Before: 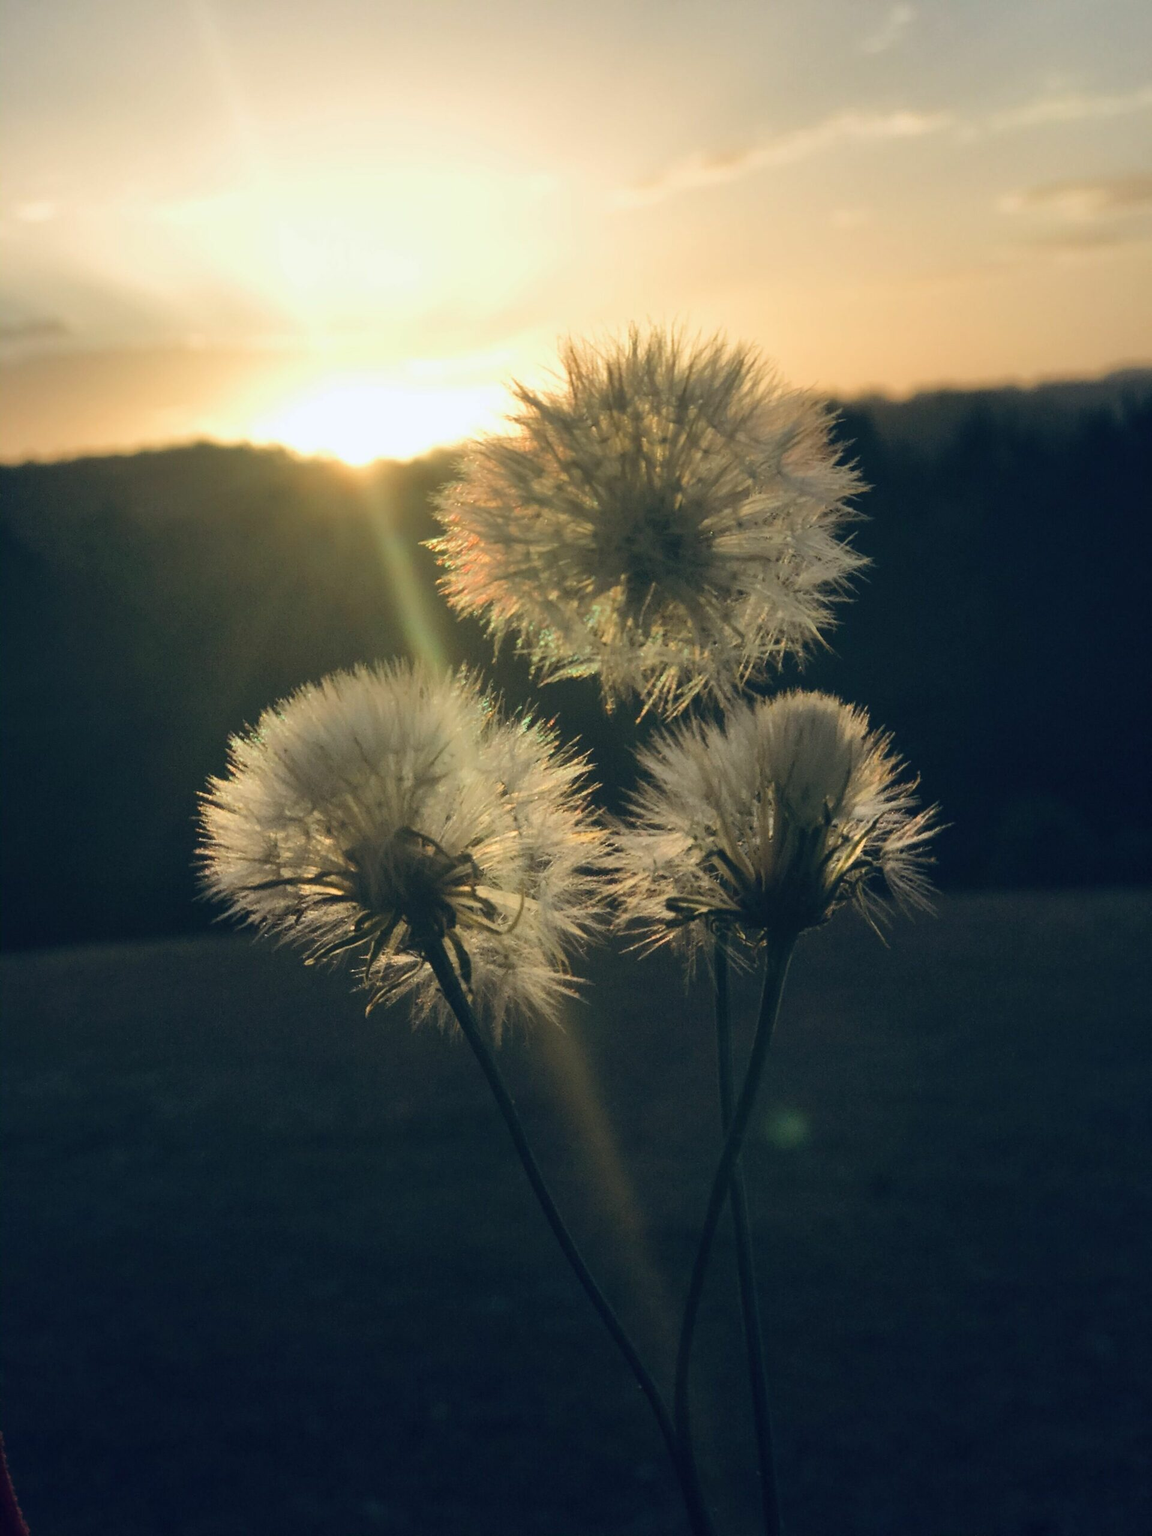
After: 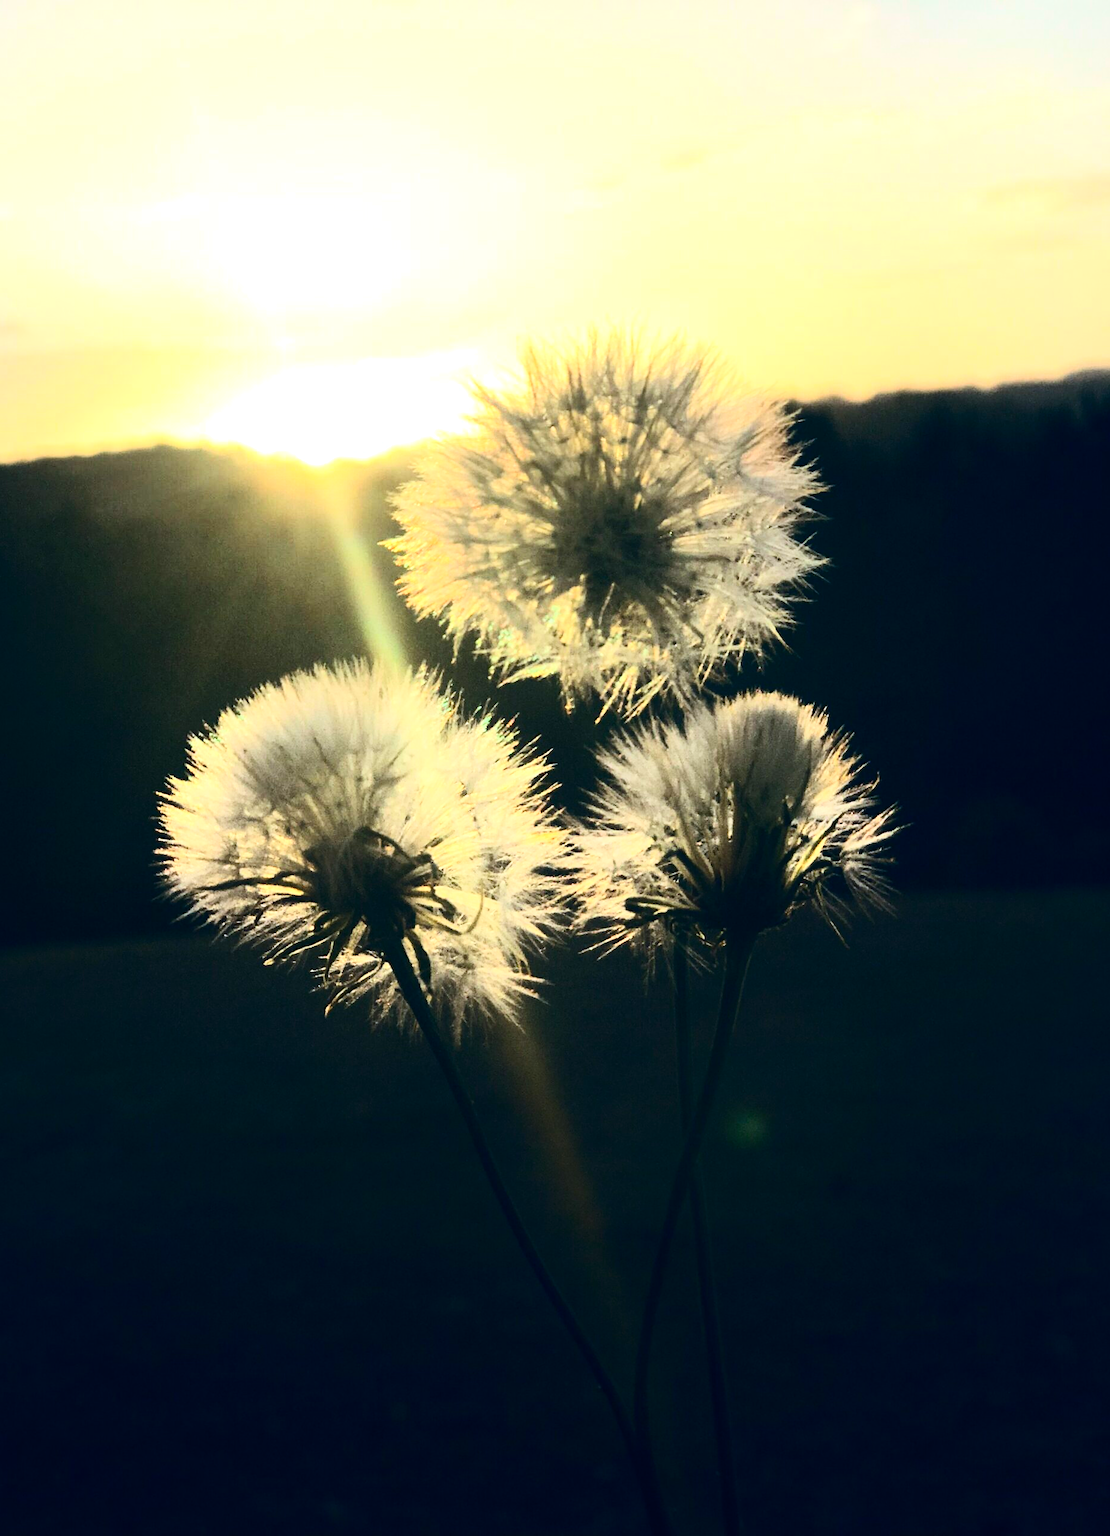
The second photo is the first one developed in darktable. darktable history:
color balance rgb: highlights gain › luminance 16.998%, highlights gain › chroma 2.836%, highlights gain › hue 261.91°, perceptual saturation grading › global saturation 0.804%, global vibrance 20%
tone equalizer: -8 EV -0.768 EV, -7 EV -0.686 EV, -6 EV -0.595 EV, -5 EV -0.373 EV, -3 EV 0.37 EV, -2 EV 0.6 EV, -1 EV 0.694 EV, +0 EV 0.721 EV
crop and rotate: left 3.542%
contrast brightness saturation: contrast 0.415, brightness 0.097, saturation 0.213
